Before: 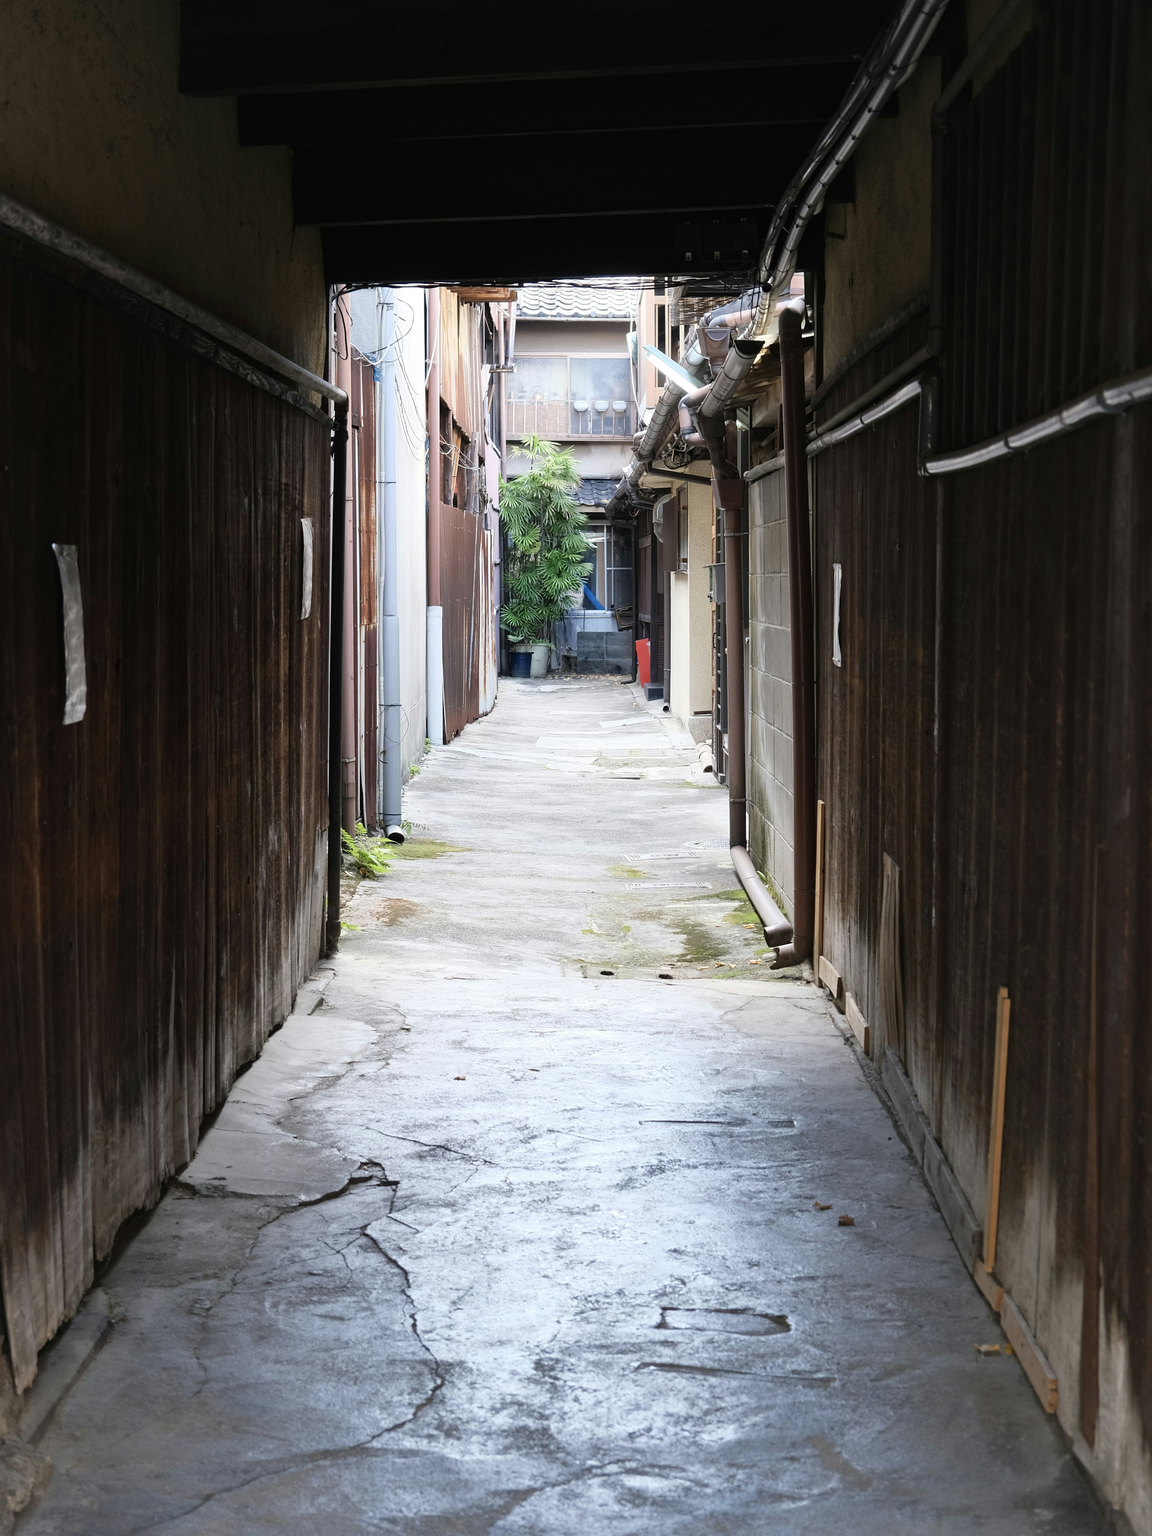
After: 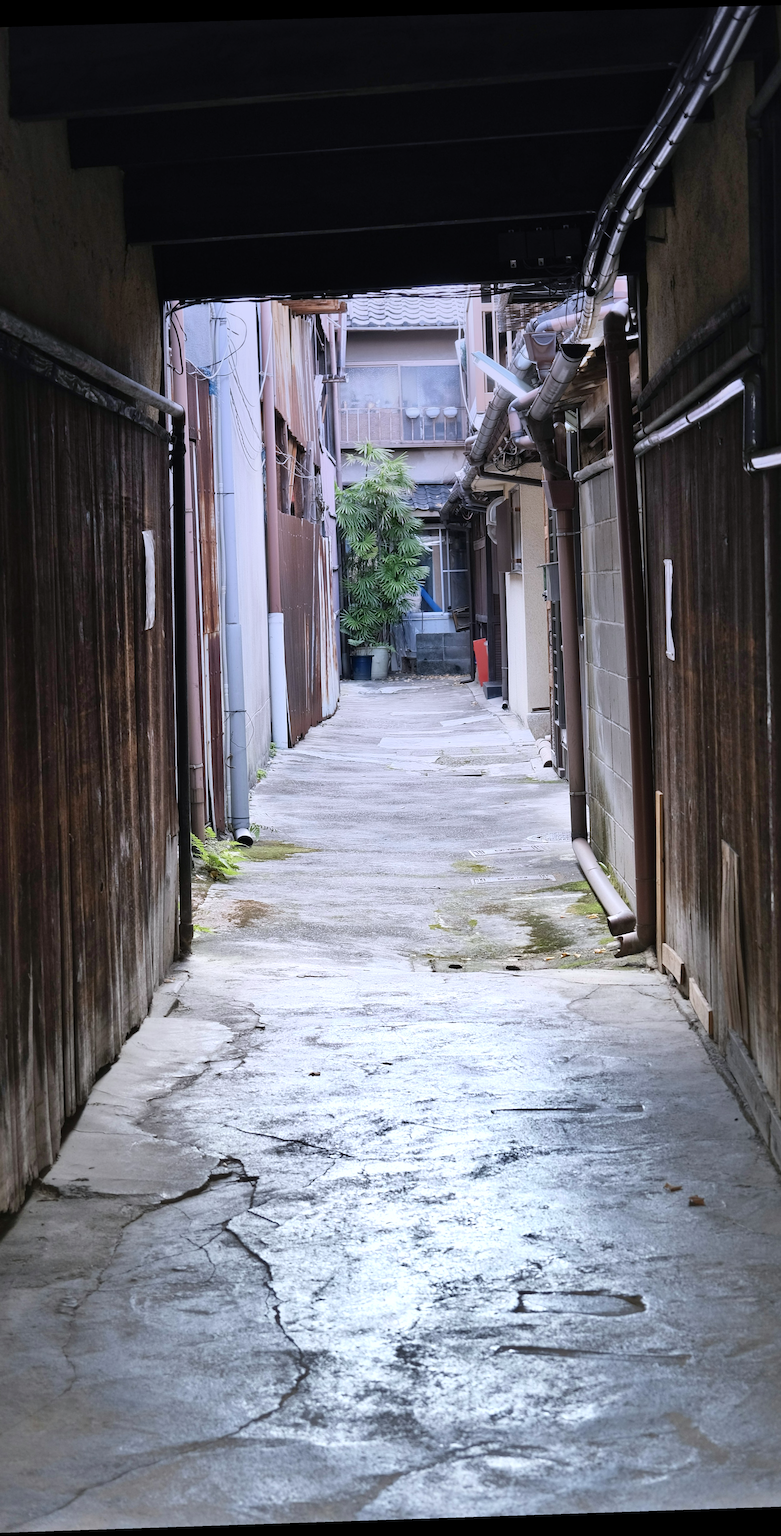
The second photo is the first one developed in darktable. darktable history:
graduated density: hue 238.83°, saturation 50%
crop and rotate: left 14.436%, right 18.898%
exposure: exposure 0.258 EV, compensate highlight preservation false
rotate and perspective: rotation -1.77°, lens shift (horizontal) 0.004, automatic cropping off
shadows and highlights: soften with gaussian
